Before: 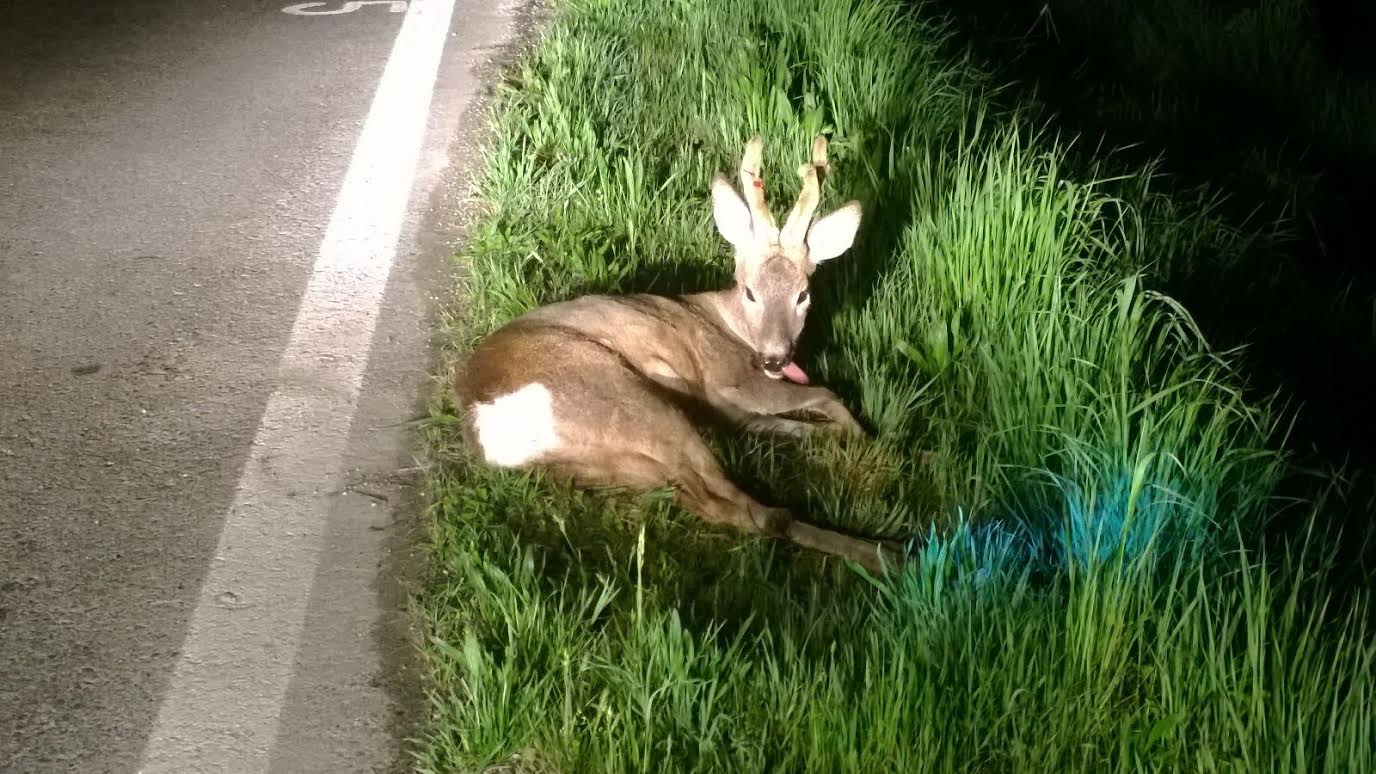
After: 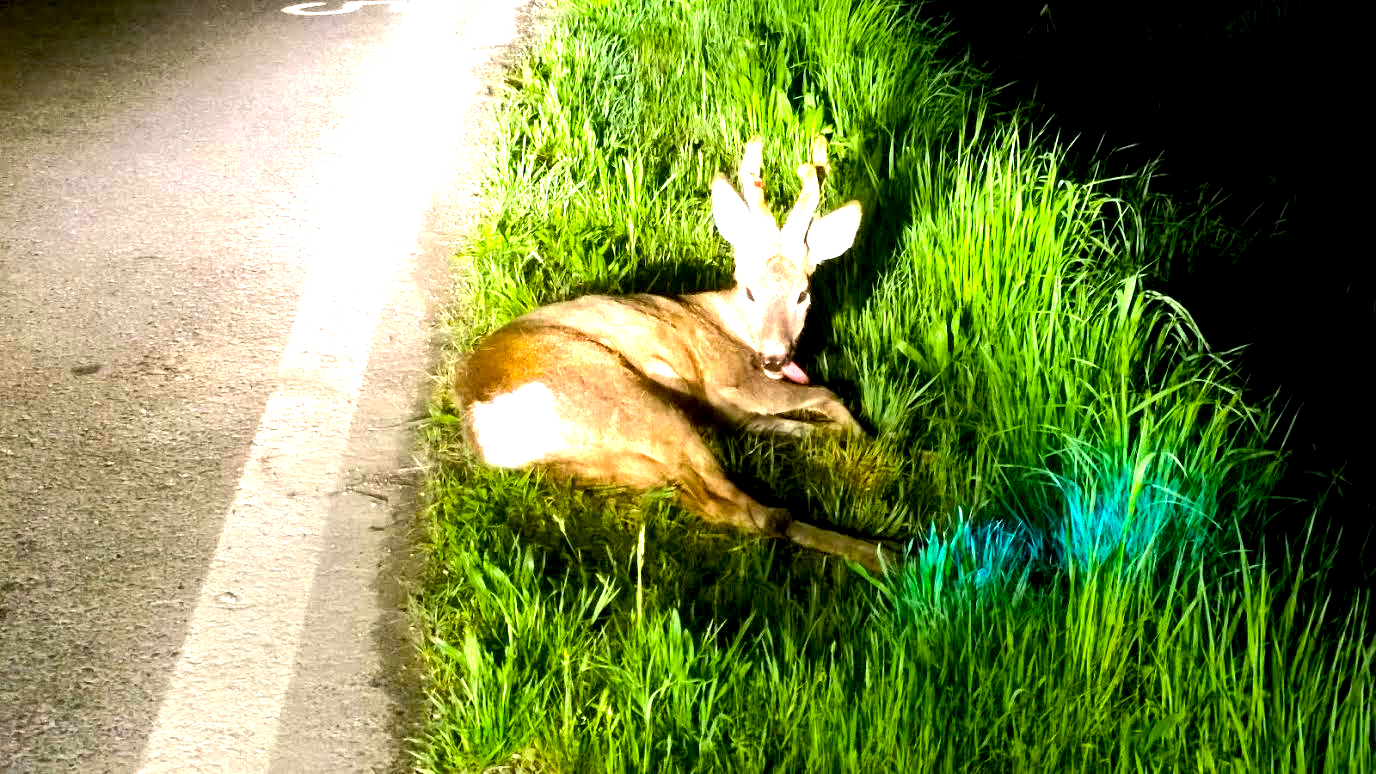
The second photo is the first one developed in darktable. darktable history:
color balance rgb: linear chroma grading › shadows -10%, linear chroma grading › global chroma 20%, perceptual saturation grading › global saturation 15%, perceptual brilliance grading › global brilliance 30%, perceptual brilliance grading › highlights 12%, perceptual brilliance grading › mid-tones 24%, global vibrance 20%
white balance: red 1, blue 1
exposure: black level correction 0.009, exposure 0.014 EV, compensate highlight preservation false
